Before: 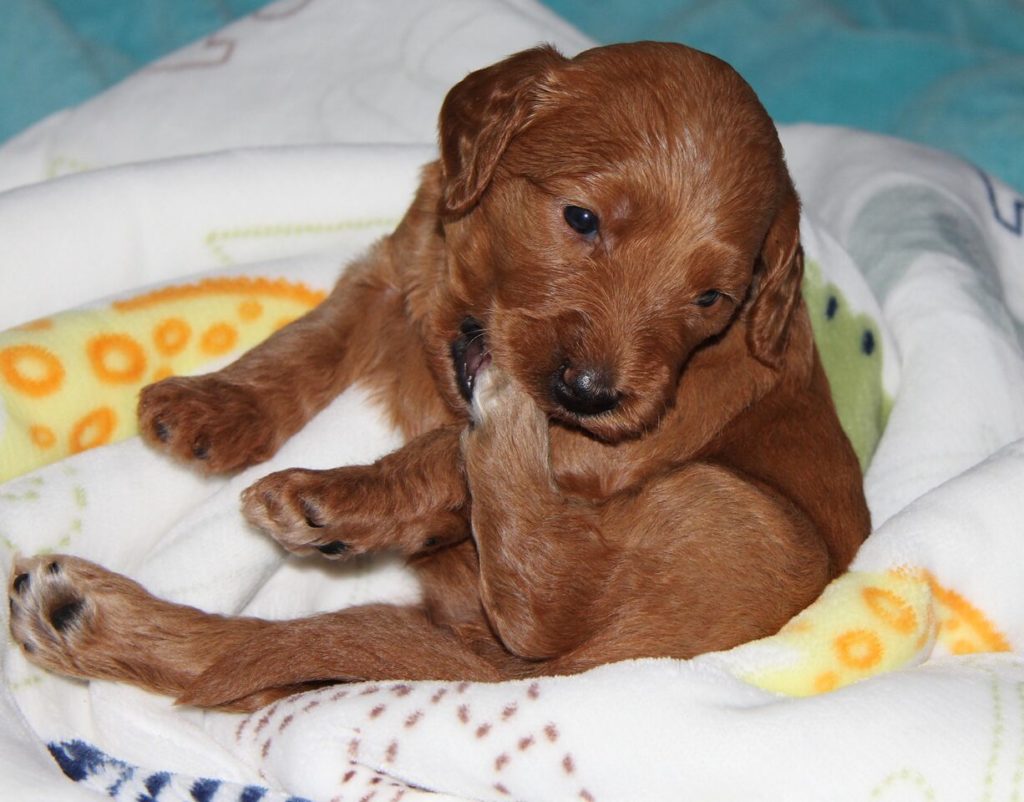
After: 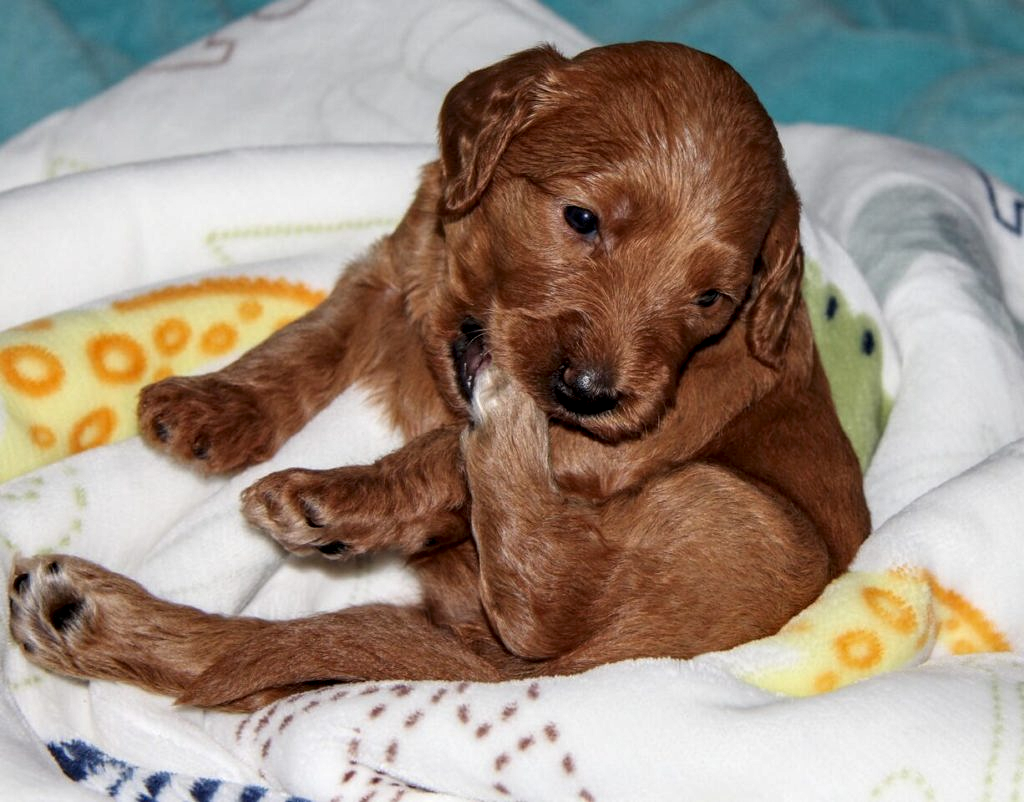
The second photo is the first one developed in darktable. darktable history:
exposure: exposure -0.04 EV, compensate highlight preservation false
local contrast: highlights 29%, detail 150%
